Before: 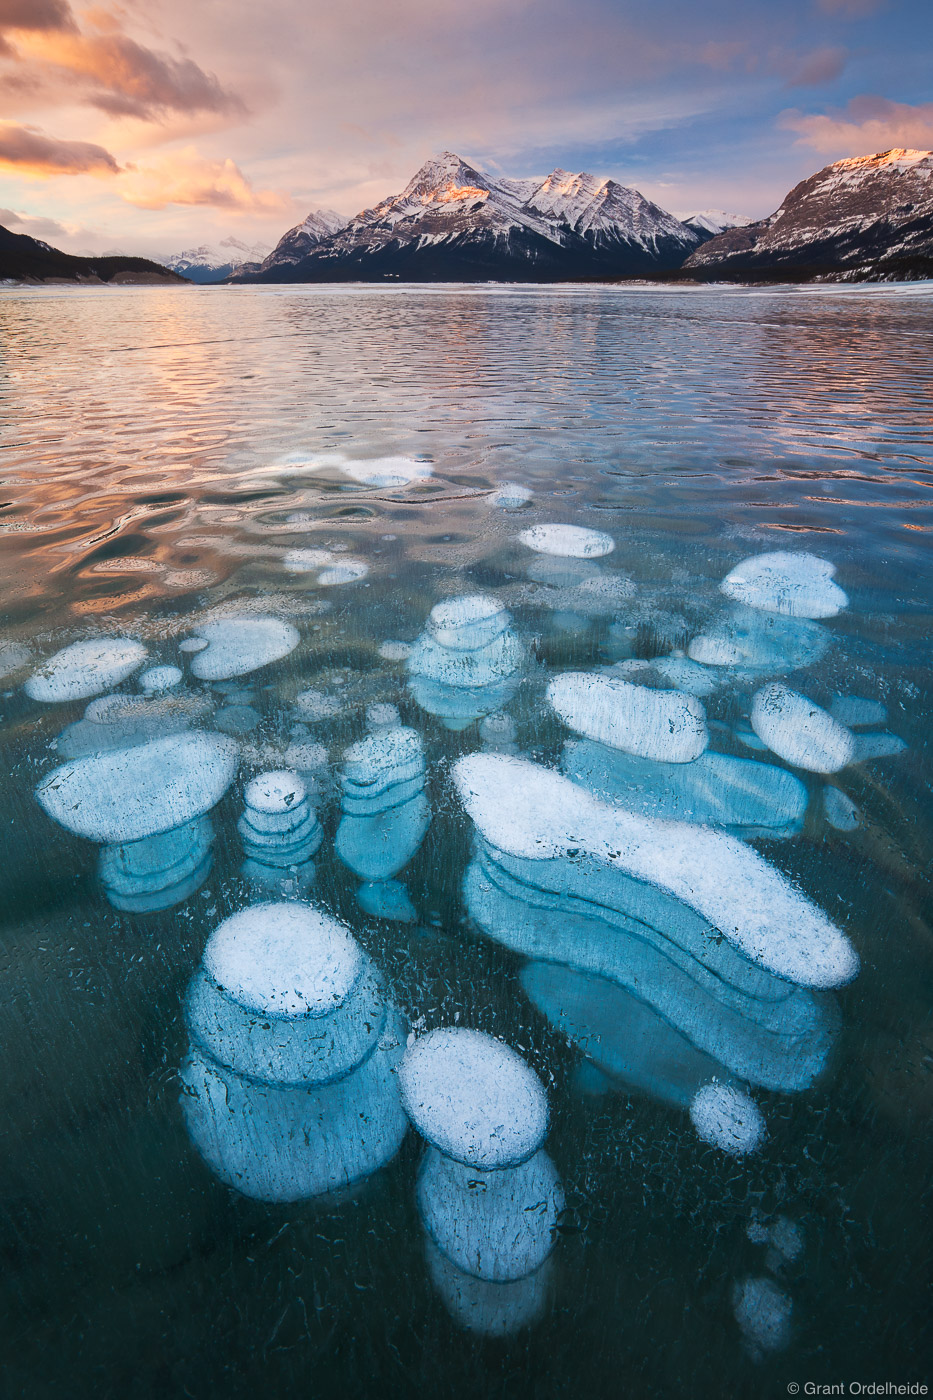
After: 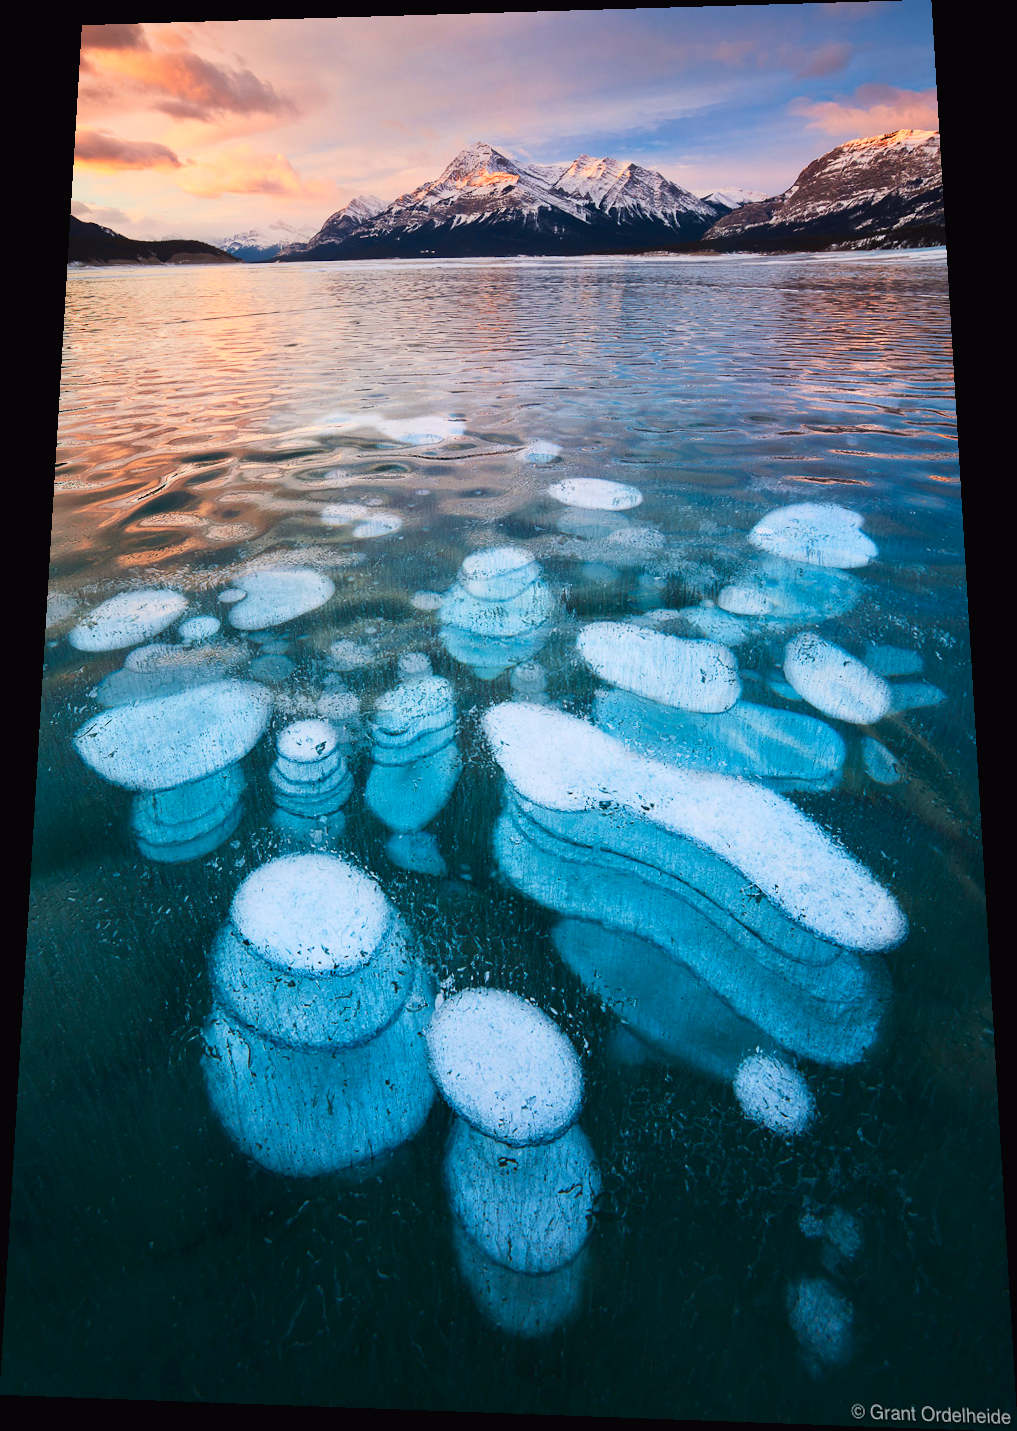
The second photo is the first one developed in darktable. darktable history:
tone curve: curves: ch0 [(0, 0.011) (0.139, 0.106) (0.295, 0.271) (0.499, 0.523) (0.739, 0.782) (0.857, 0.879) (1, 0.967)]; ch1 [(0, 0) (0.291, 0.229) (0.394, 0.365) (0.469, 0.456) (0.495, 0.497) (0.524, 0.53) (0.588, 0.62) (0.725, 0.779) (1, 1)]; ch2 [(0, 0) (0.125, 0.089) (0.35, 0.317) (0.437, 0.42) (0.502, 0.499) (0.537, 0.551) (0.613, 0.636) (1, 1)], color space Lab, independent channels, preserve colors none
rotate and perspective: rotation 0.128°, lens shift (vertical) -0.181, lens shift (horizontal) -0.044, shear 0.001, automatic cropping off
